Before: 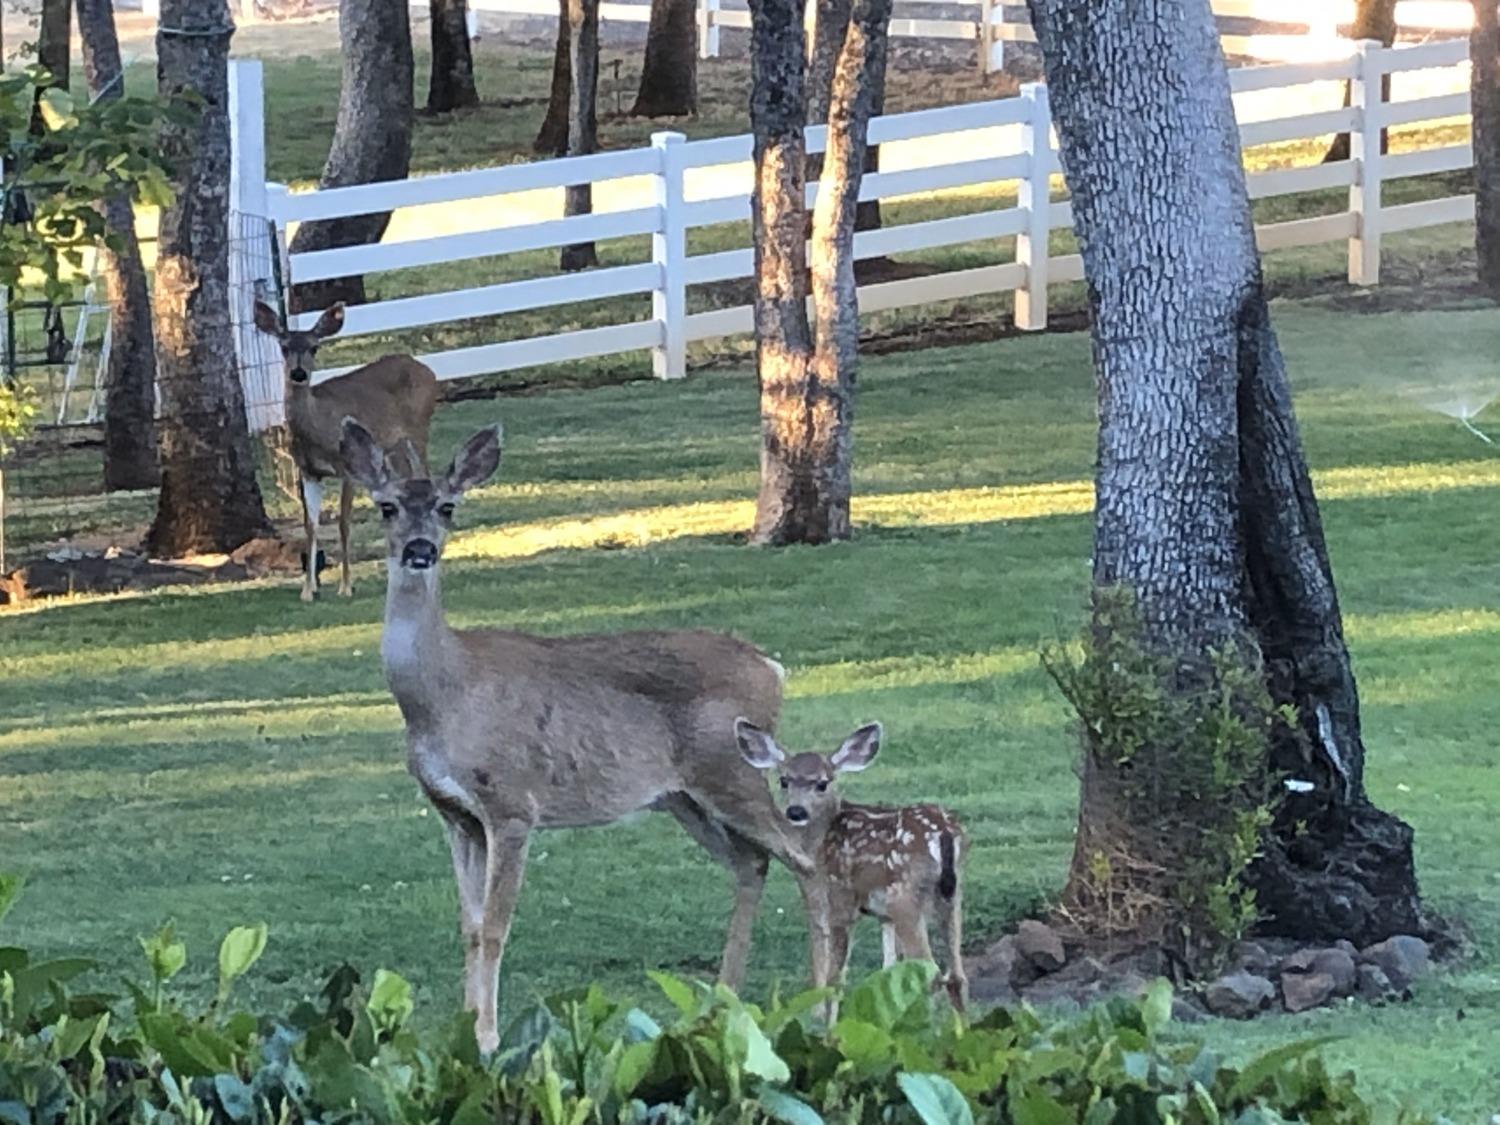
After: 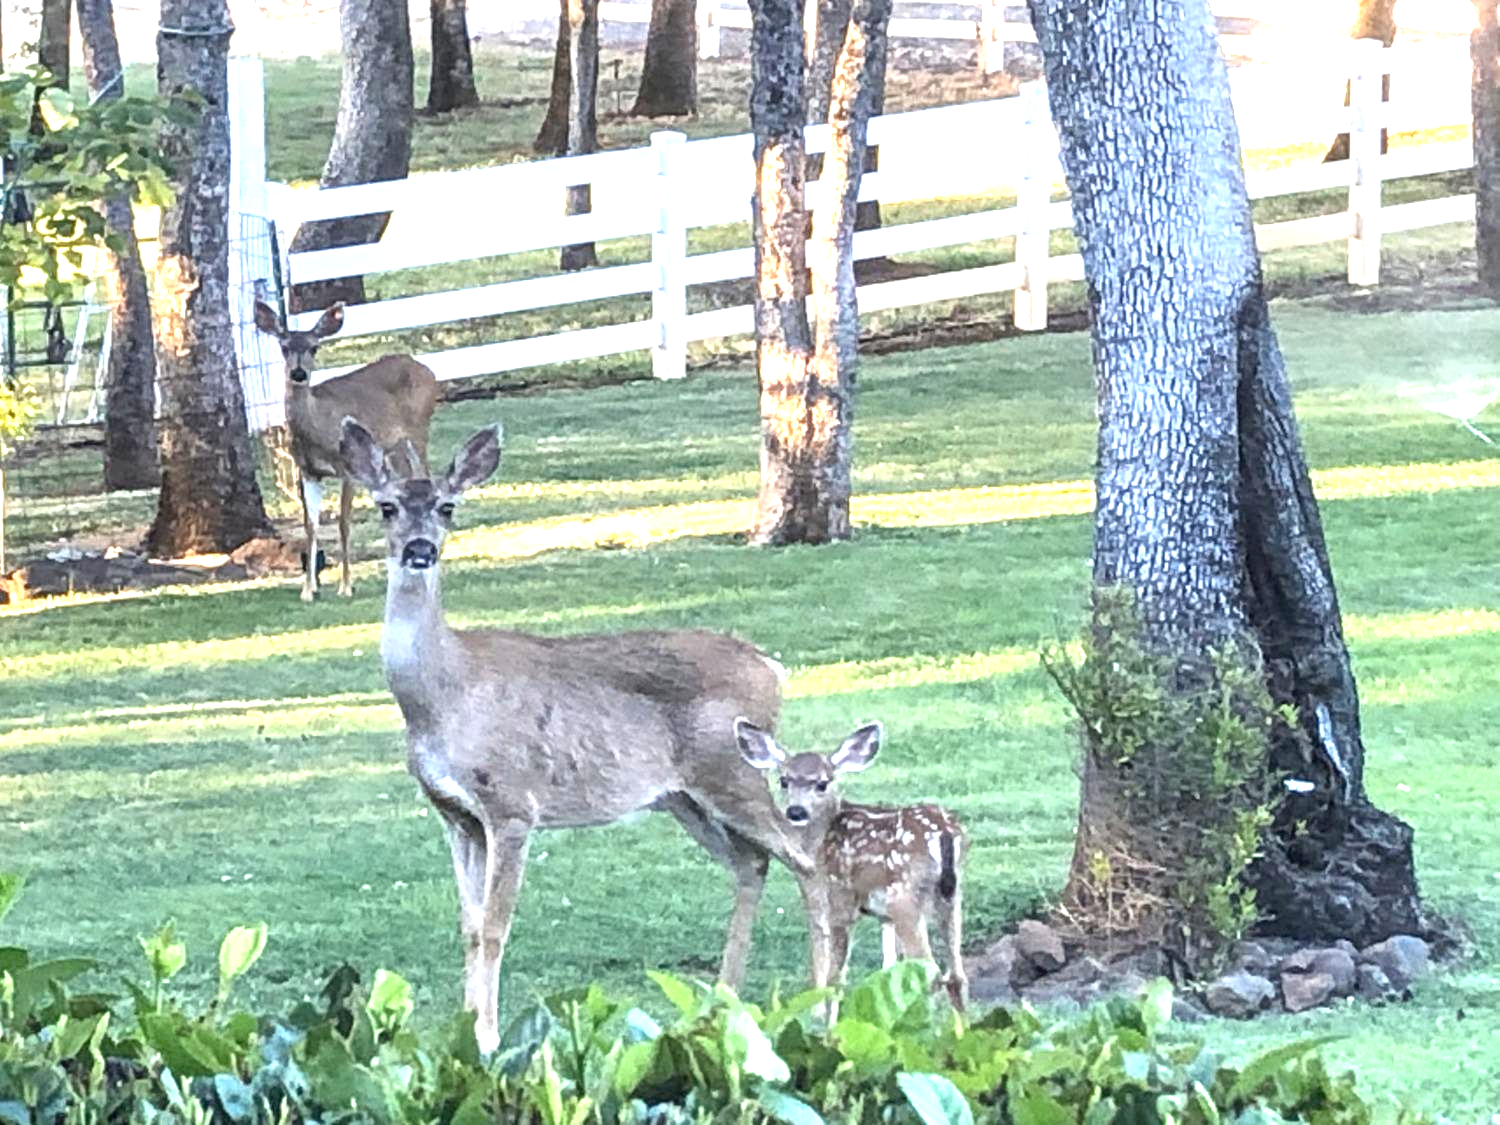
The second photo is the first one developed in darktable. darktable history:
exposure: black level correction 0.001, exposure 1.398 EV, compensate exposure bias true, compensate highlight preservation false
local contrast: detail 110%
